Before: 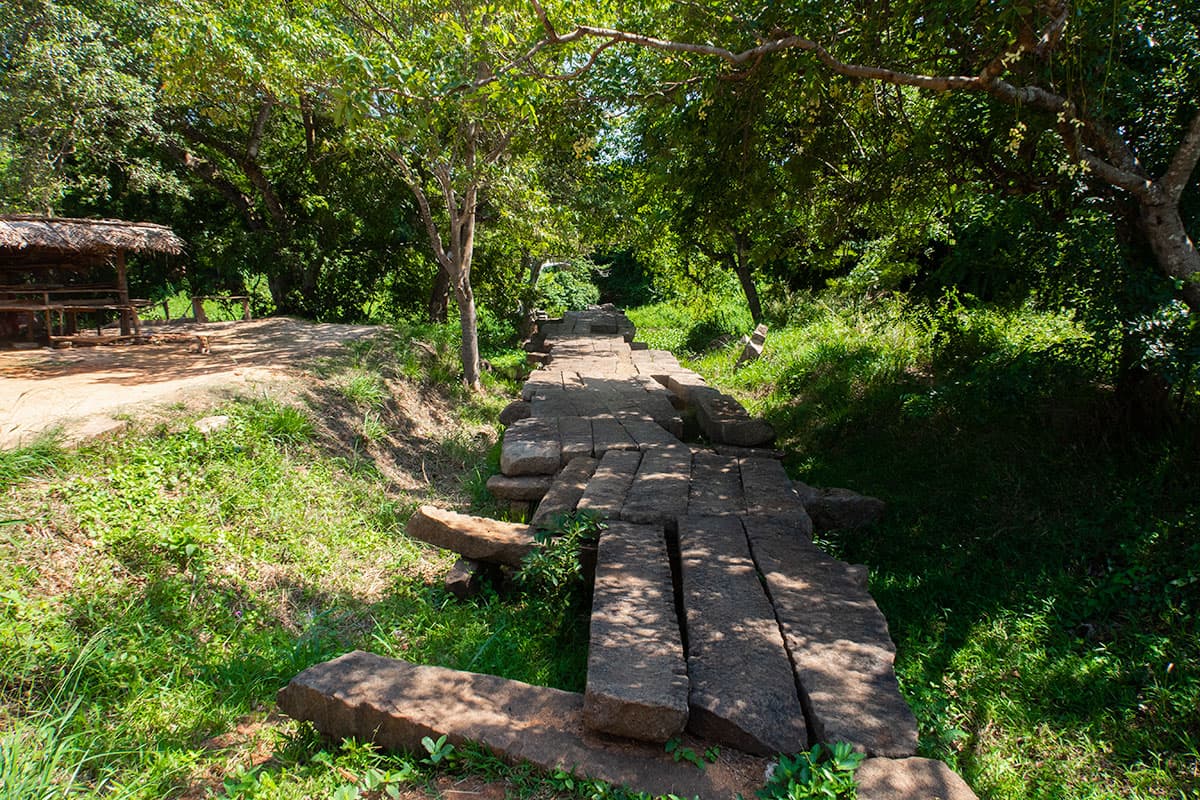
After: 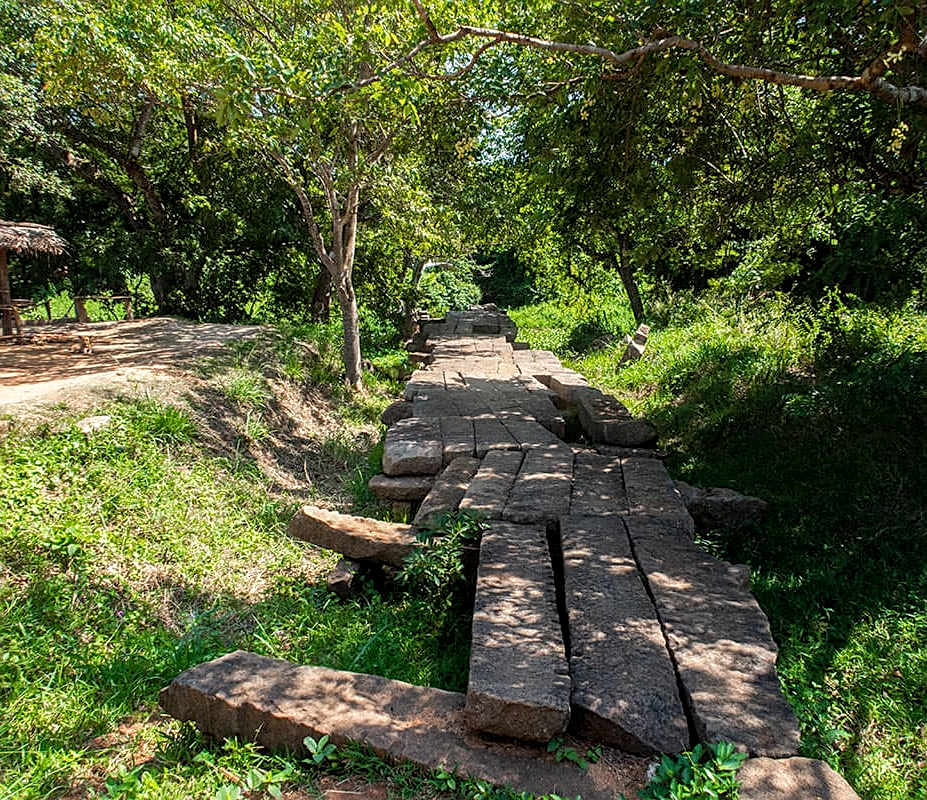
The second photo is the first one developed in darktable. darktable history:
sharpen: on, module defaults
crop: left 9.868%, right 12.808%
local contrast: detail 130%
shadows and highlights: shadows 25.72, highlights -23.29, highlights color adjustment 41.76%
